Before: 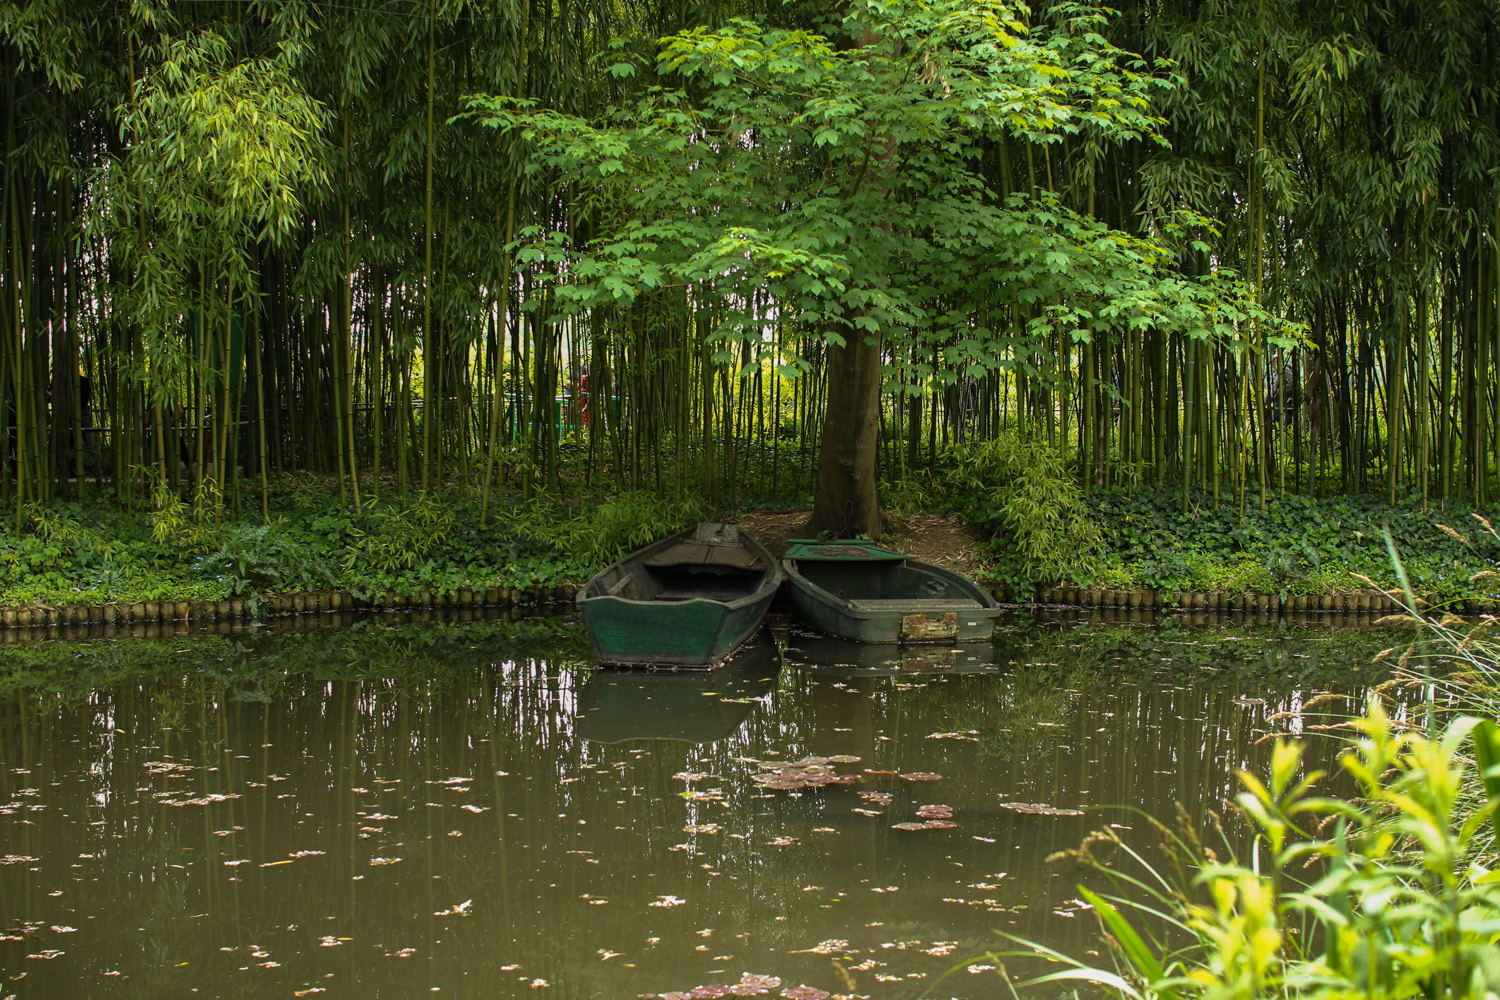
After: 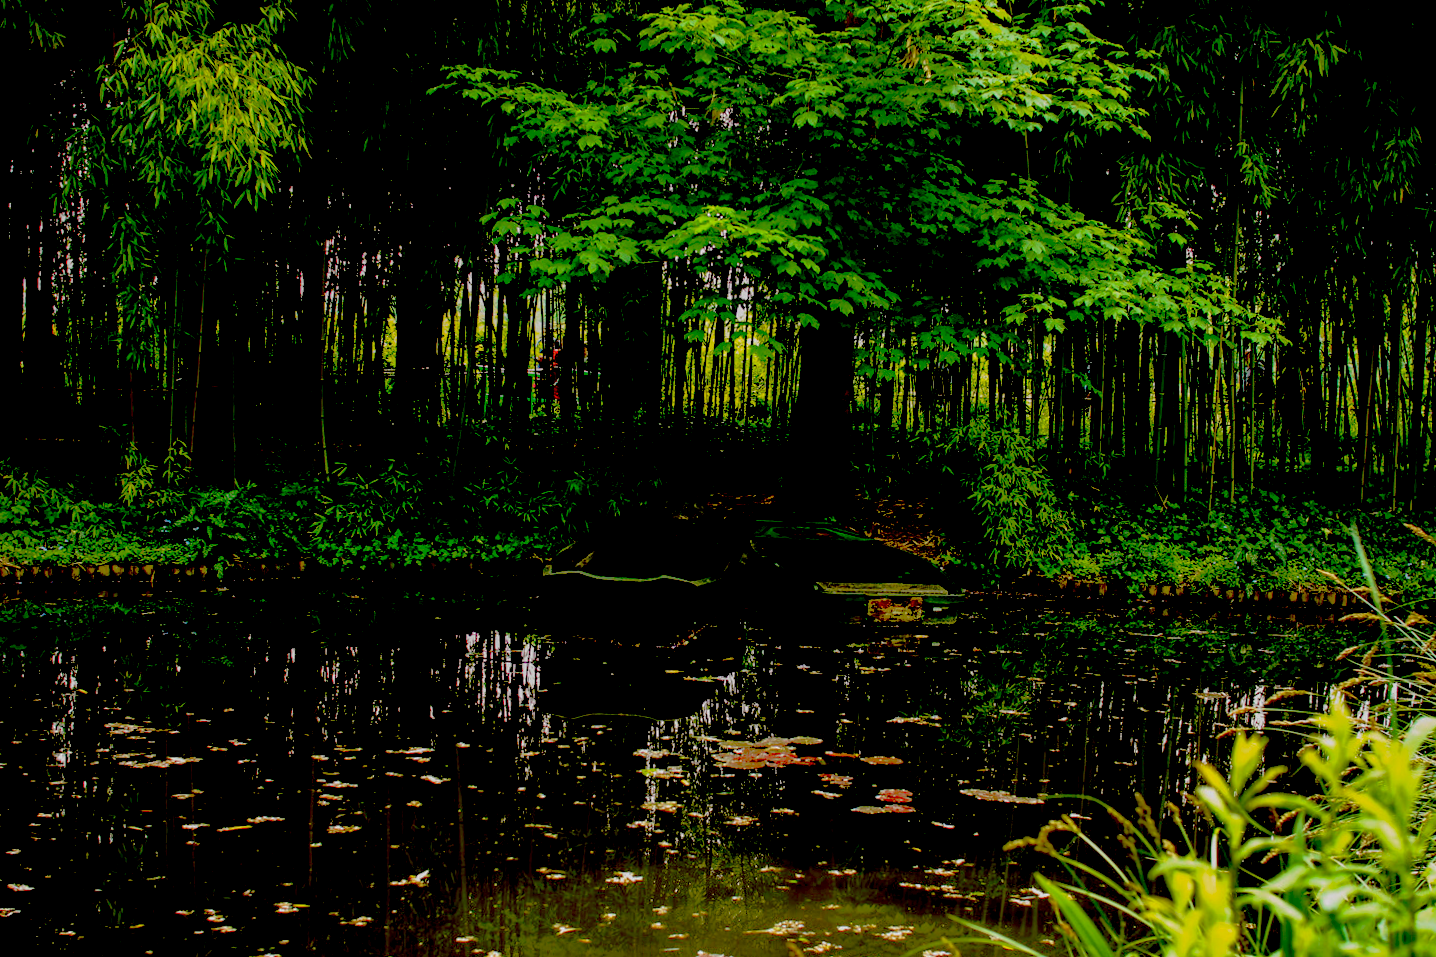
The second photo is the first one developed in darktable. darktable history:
exposure: black level correction 0.098, exposure -0.088 EV, compensate highlight preservation false
crop and rotate: angle -1.7°
shadows and highlights: on, module defaults
